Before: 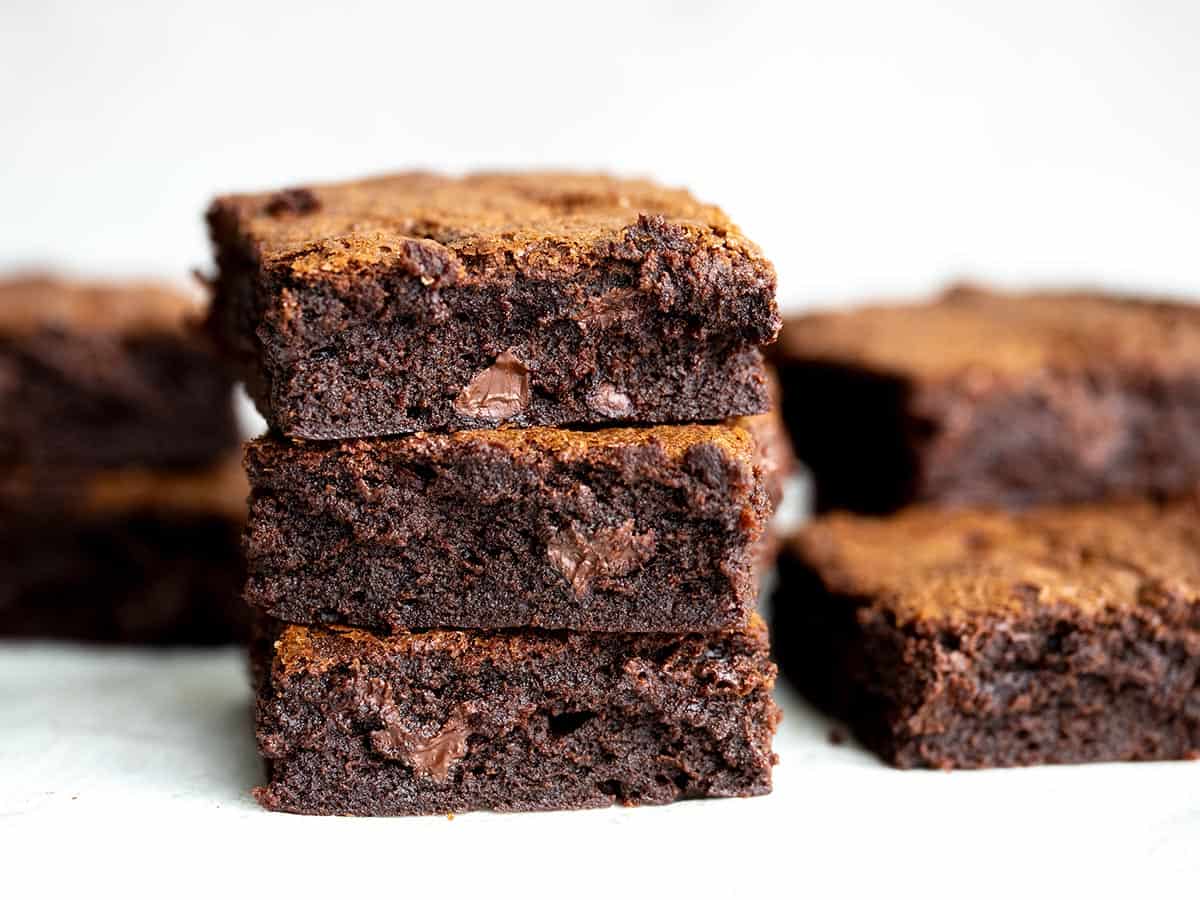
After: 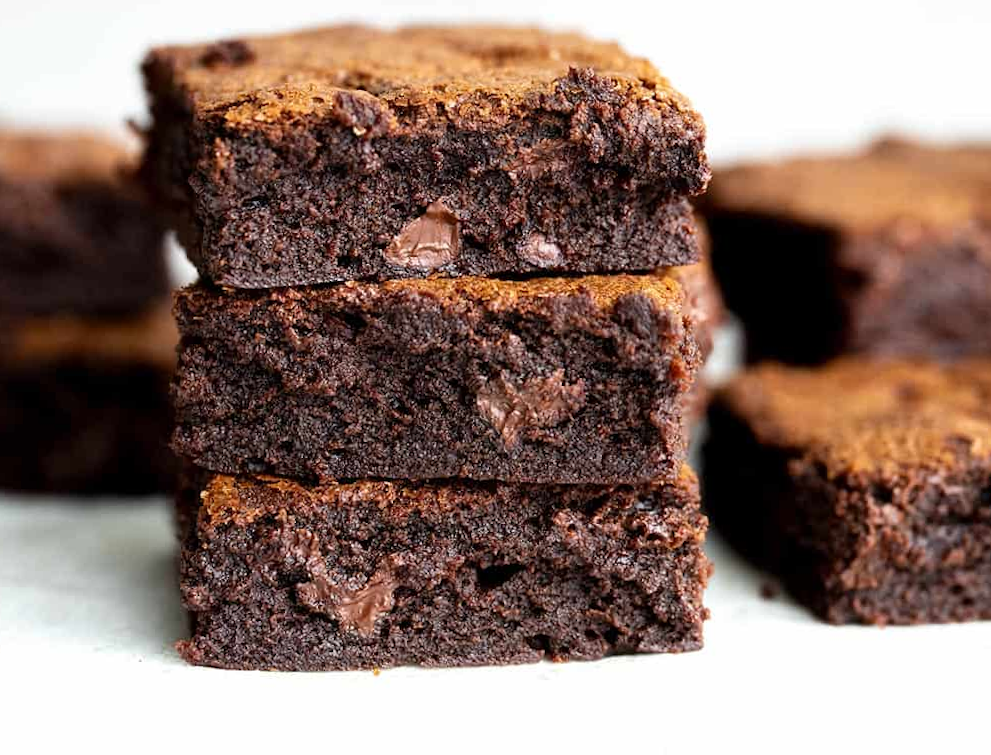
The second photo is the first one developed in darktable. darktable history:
rotate and perspective: rotation 0.226°, lens shift (vertical) -0.042, crop left 0.023, crop right 0.982, crop top 0.006, crop bottom 0.994
crop and rotate: left 4.842%, top 15.51%, right 10.668%
